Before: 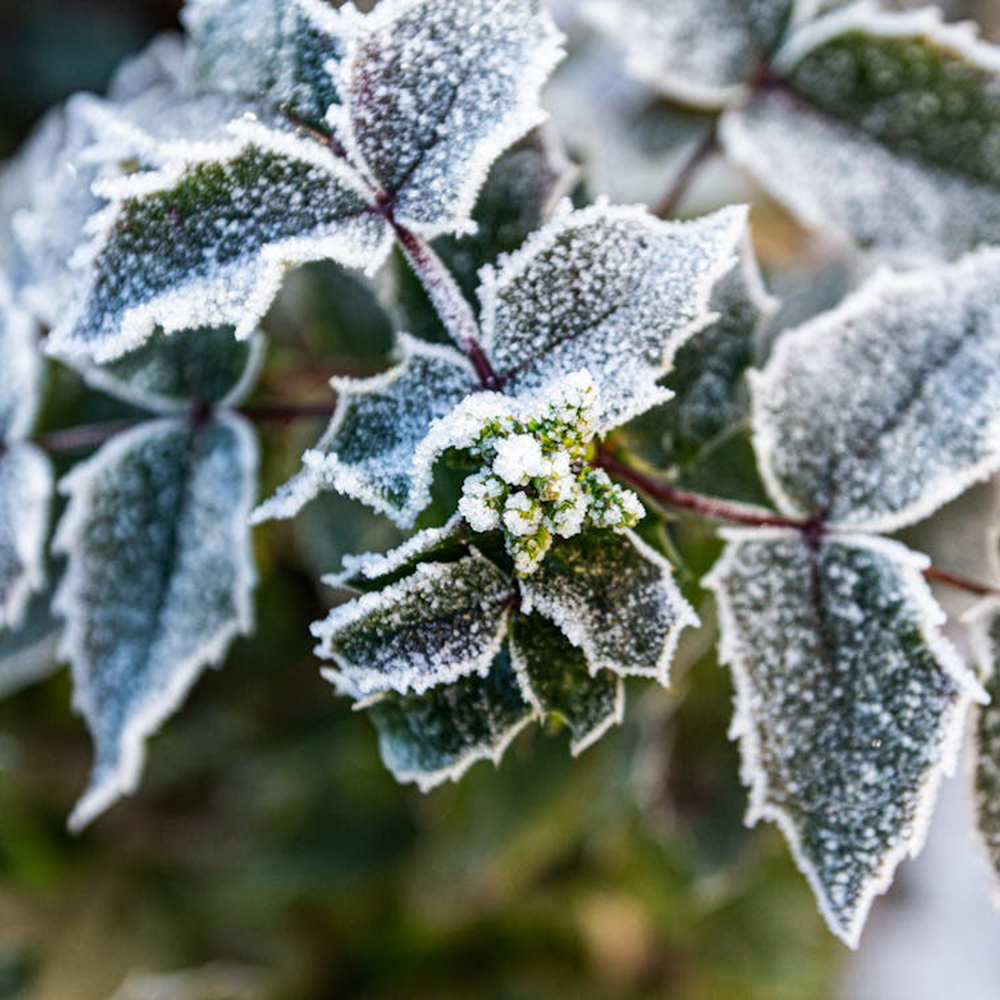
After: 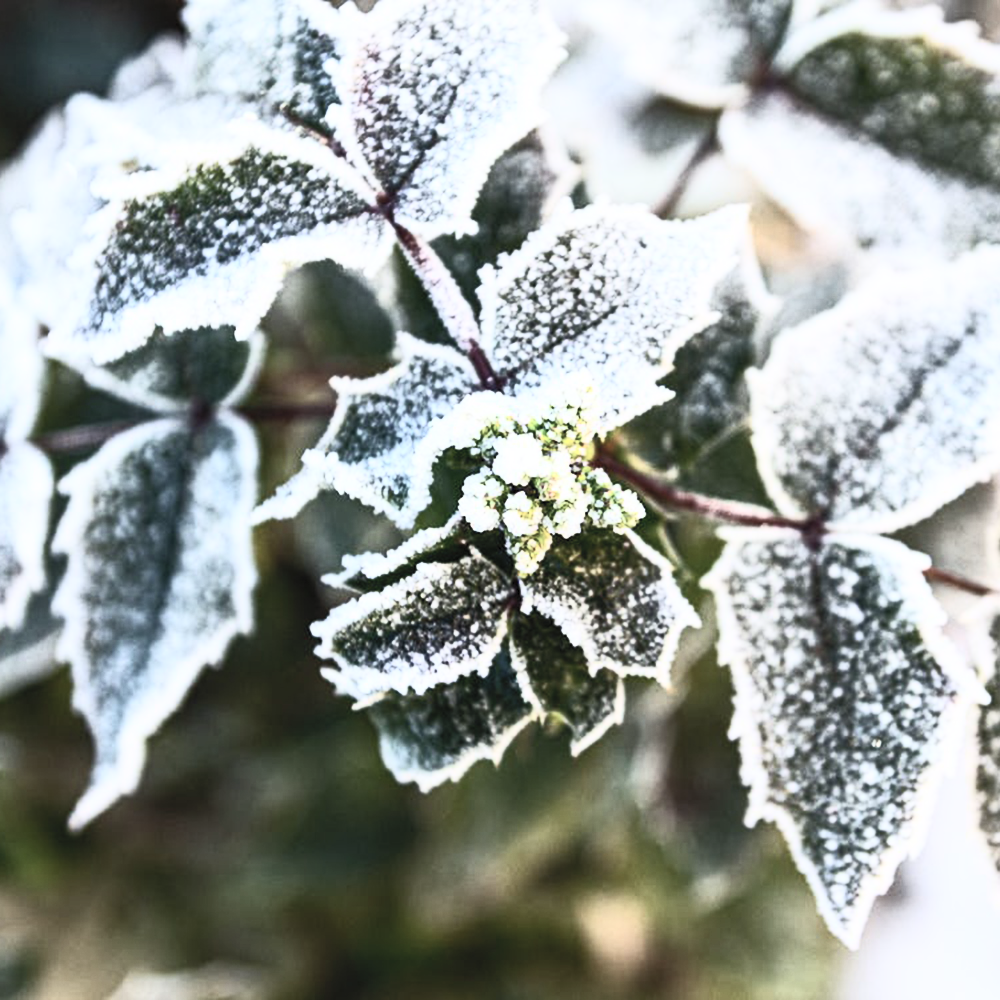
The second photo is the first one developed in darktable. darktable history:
contrast brightness saturation: contrast 0.59, brightness 0.579, saturation -0.331
